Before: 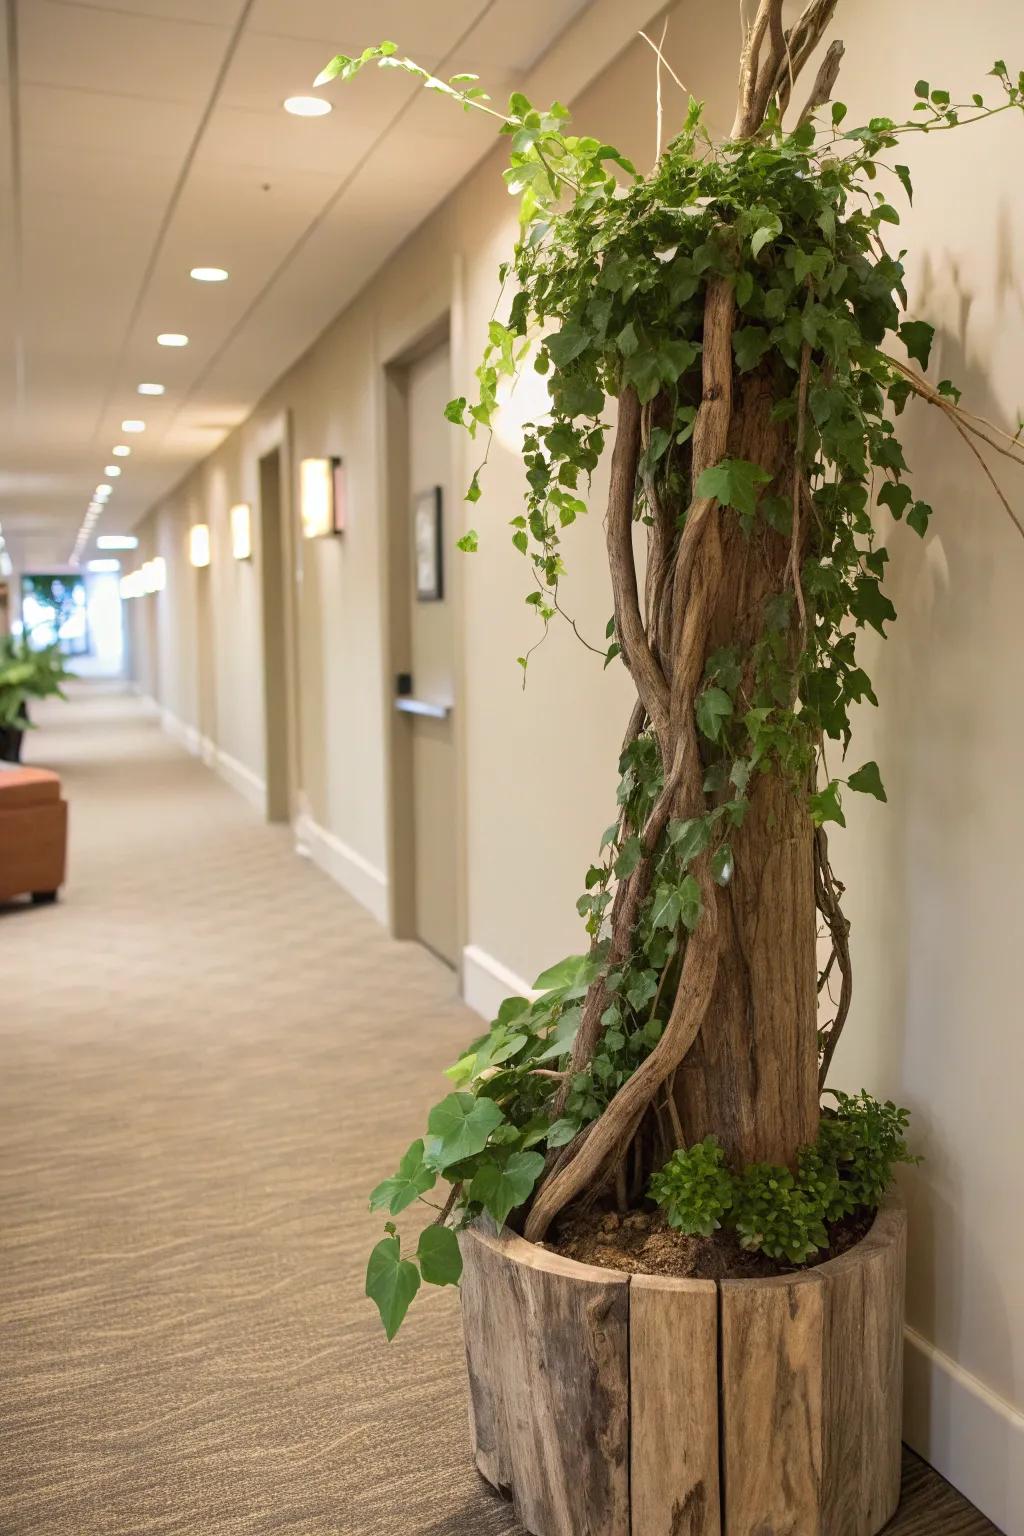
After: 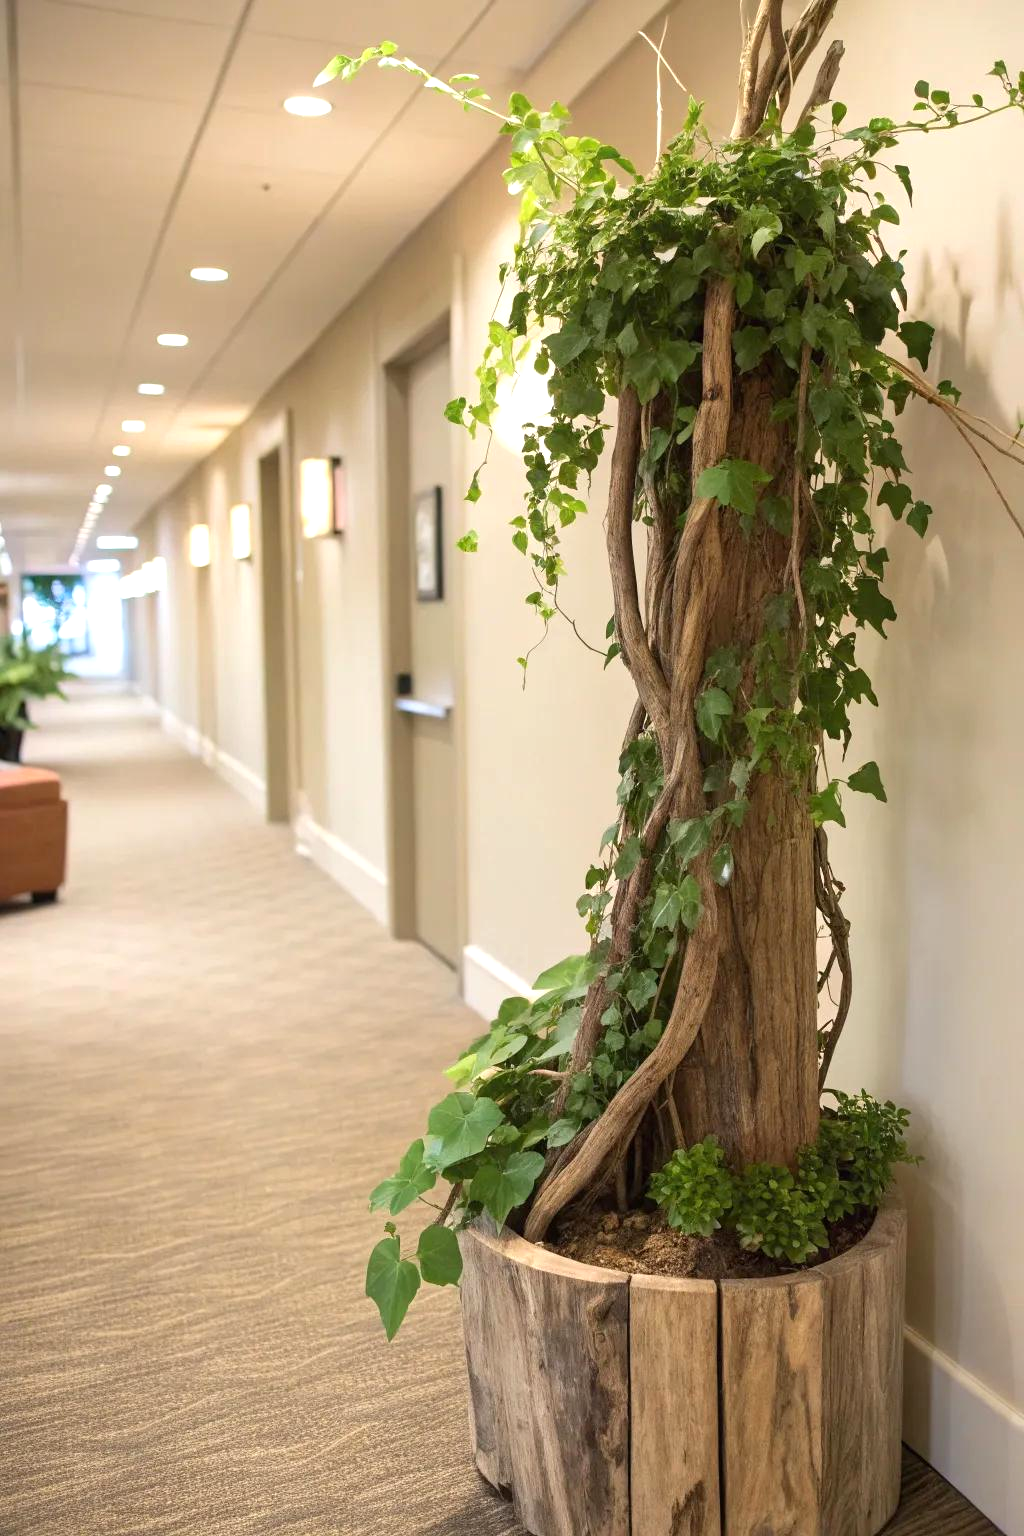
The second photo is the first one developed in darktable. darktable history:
exposure: exposure 0.374 EV, compensate exposure bias true, compensate highlight preservation false
